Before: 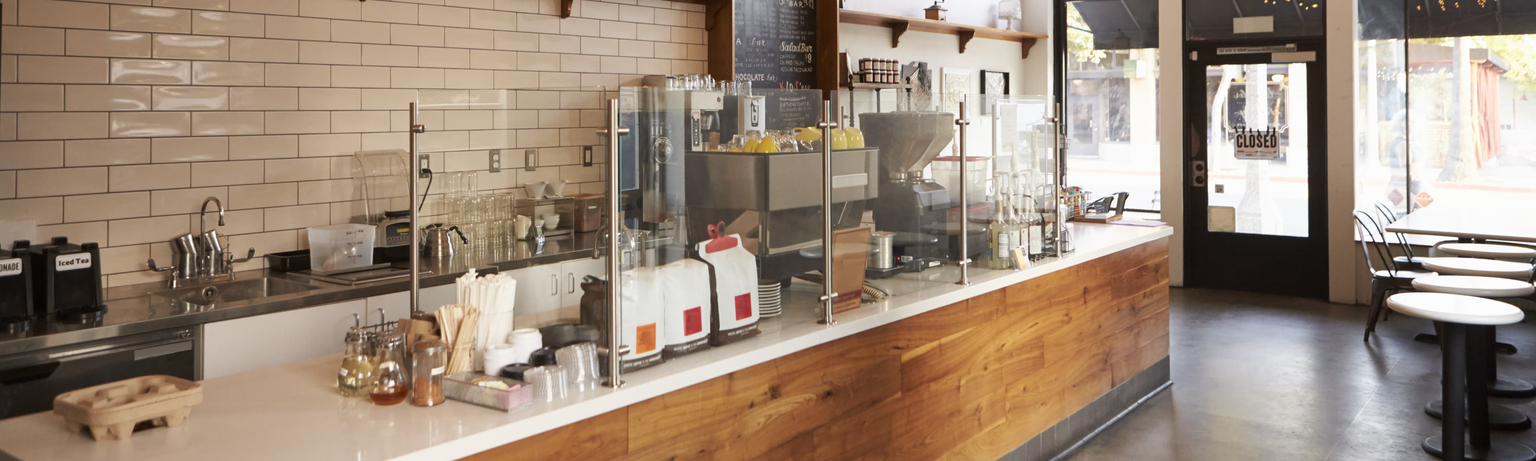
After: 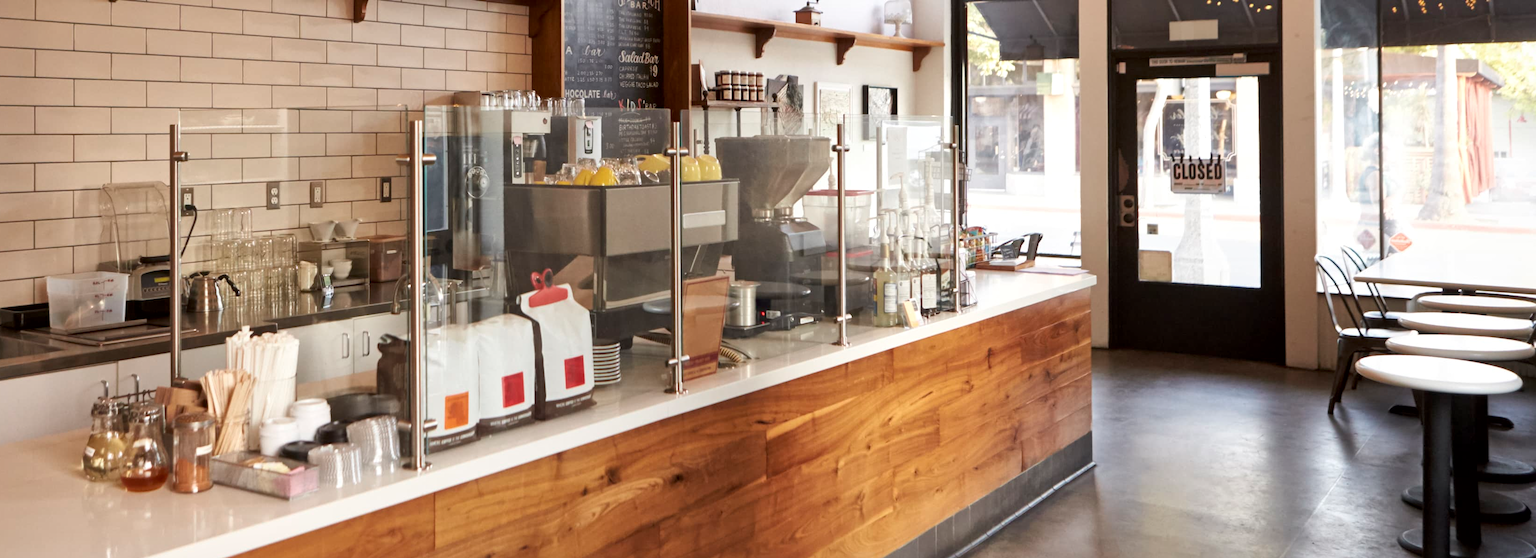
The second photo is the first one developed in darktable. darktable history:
white balance: emerald 1
local contrast: mode bilateral grid, contrast 20, coarseness 50, detail 140%, midtone range 0.2
crop: left 17.582%, bottom 0.031%
